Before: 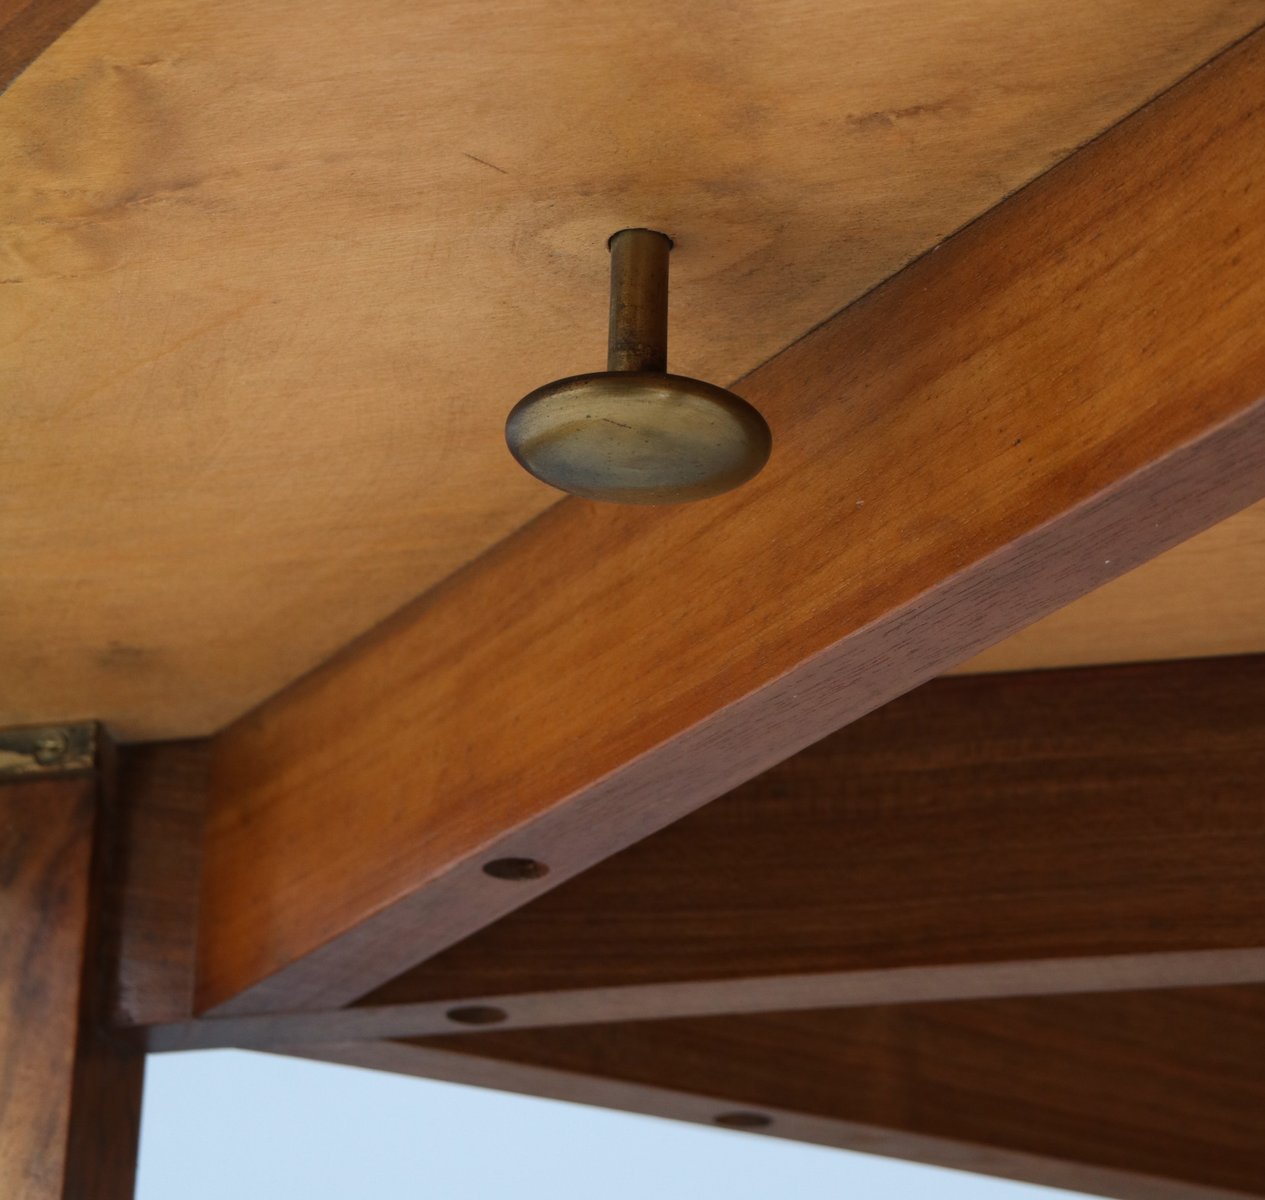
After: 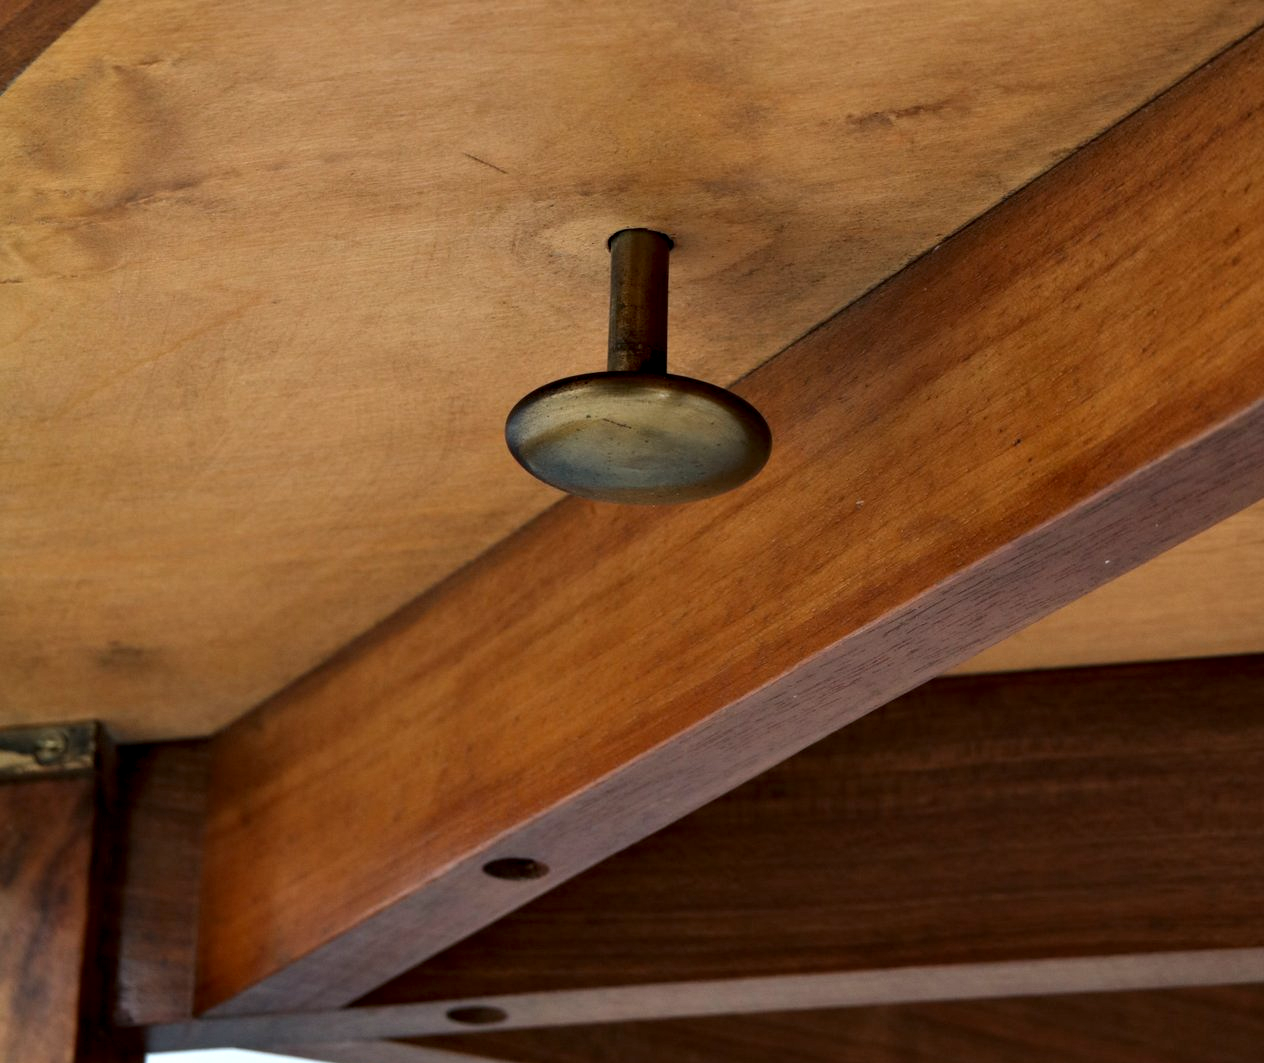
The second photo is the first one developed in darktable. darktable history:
crop and rotate: top 0%, bottom 11.347%
contrast equalizer: octaves 7, y [[0.6 ×6], [0.55 ×6], [0 ×6], [0 ×6], [0 ×6]]
